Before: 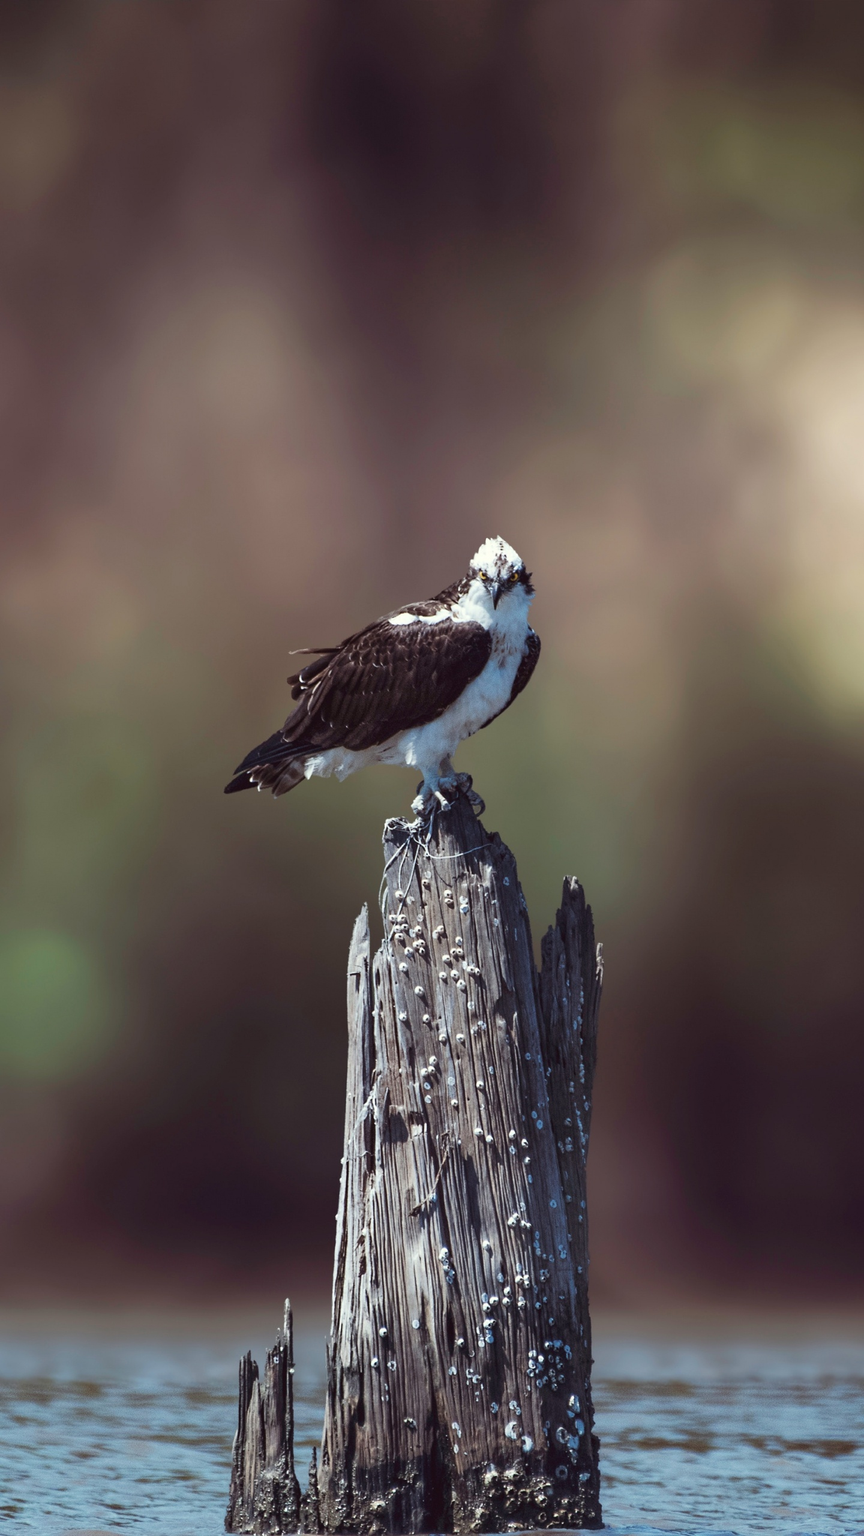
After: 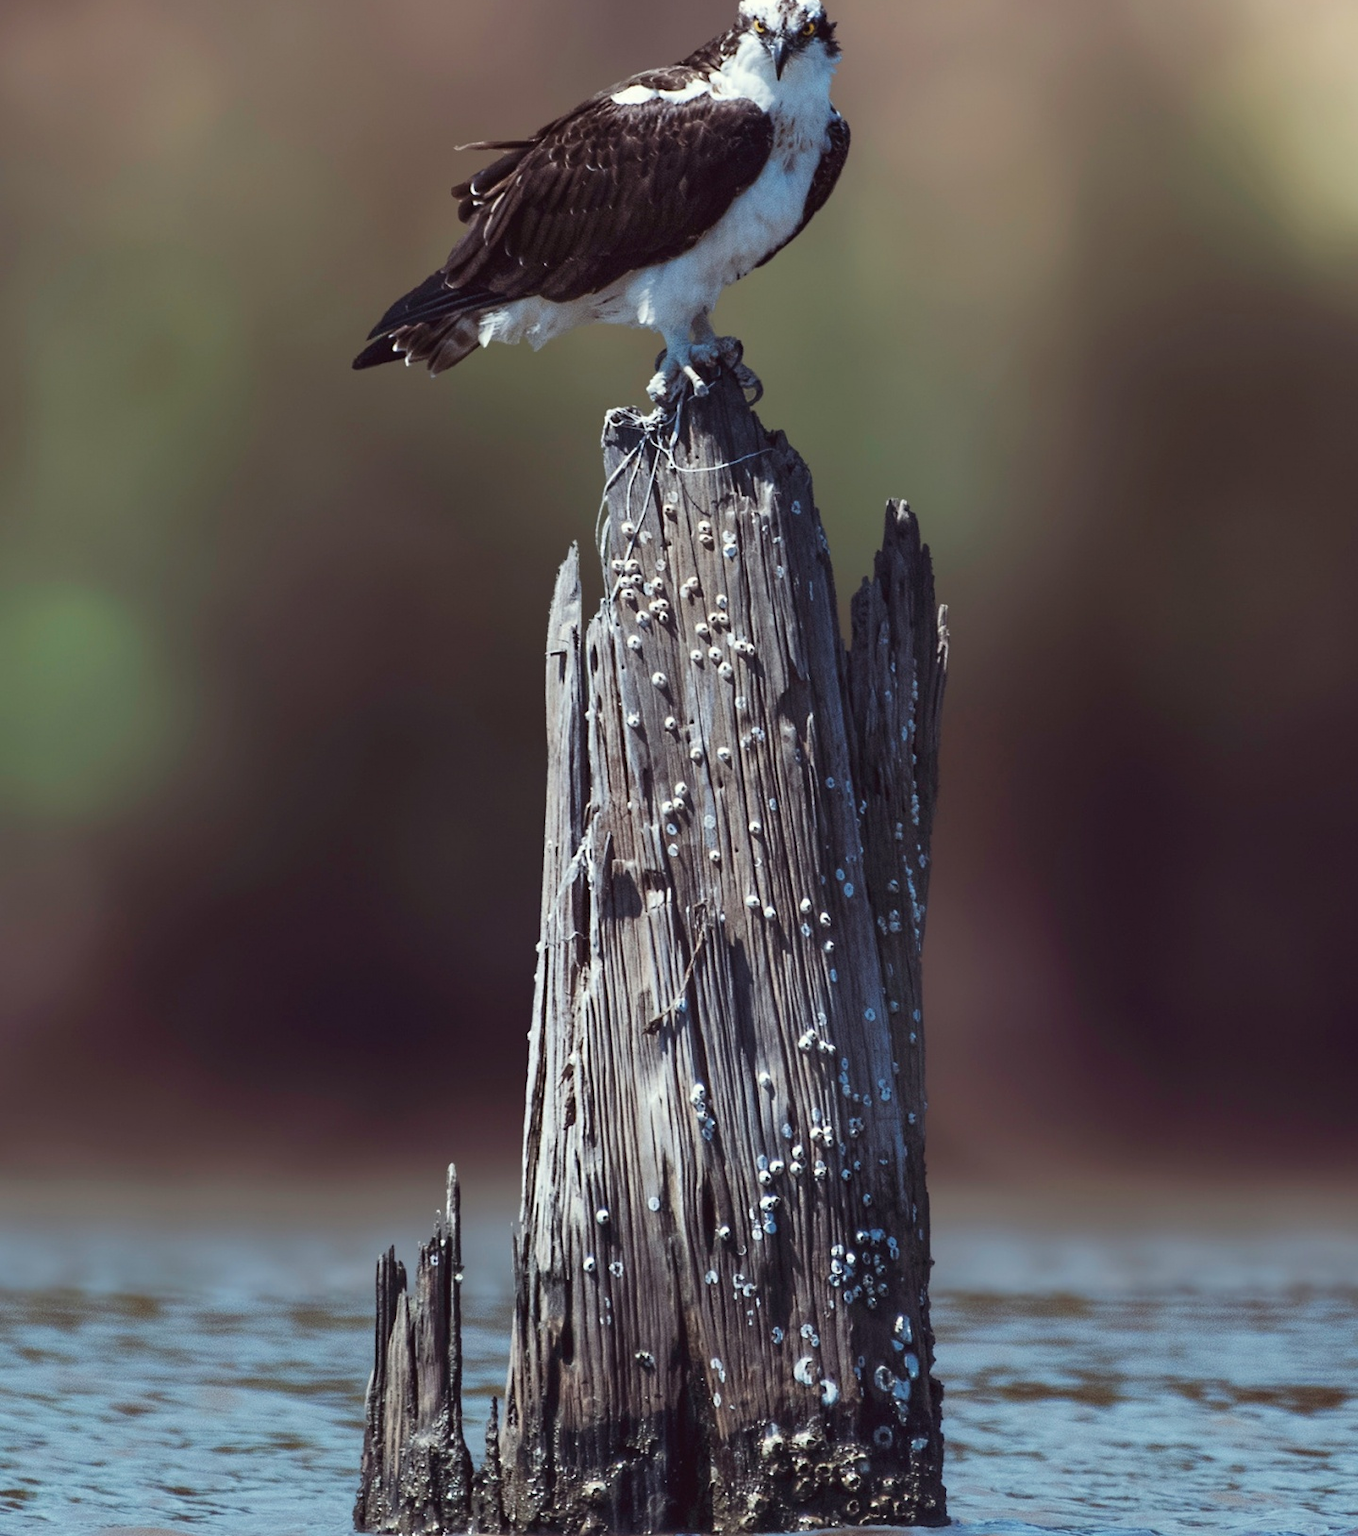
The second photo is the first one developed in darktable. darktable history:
crop and rotate: top 36.375%
